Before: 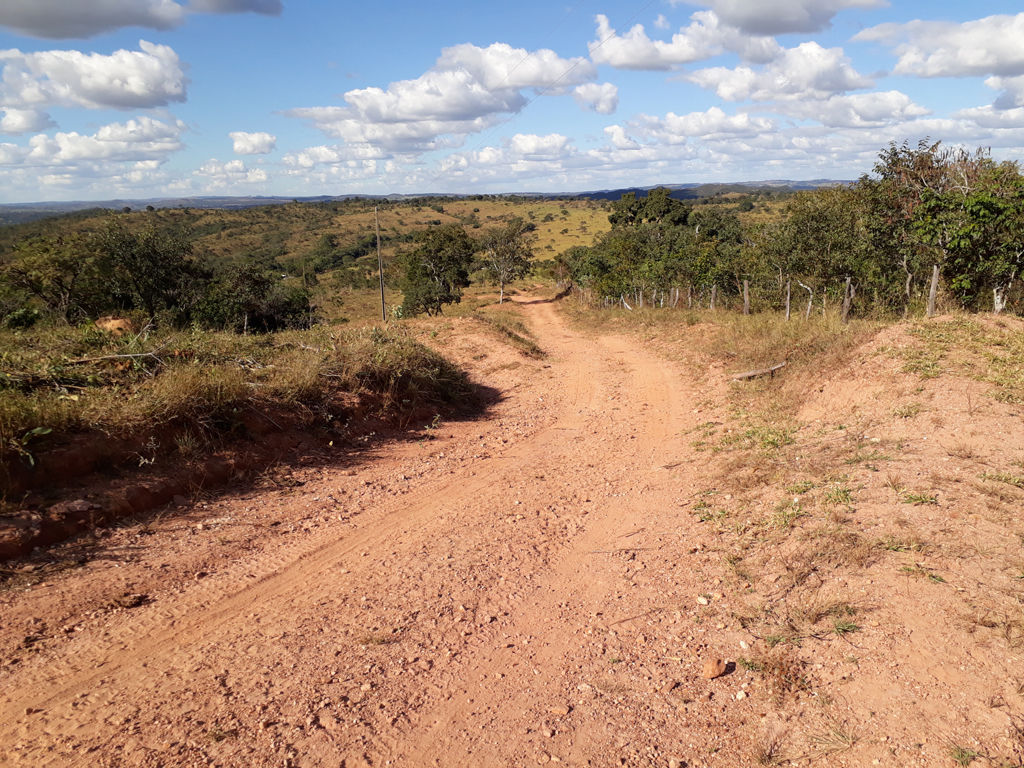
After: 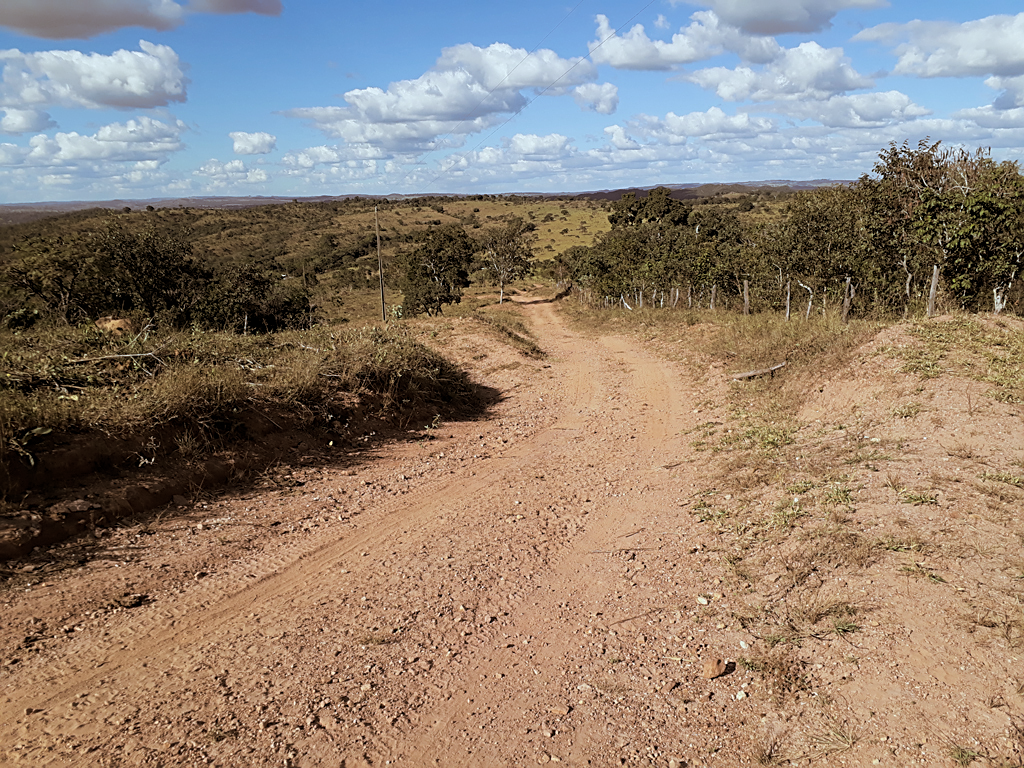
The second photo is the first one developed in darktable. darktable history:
exposure: black level correction 0.001, exposure -0.2 EV, compensate highlight preservation false
split-toning: shadows › hue 32.4°, shadows › saturation 0.51, highlights › hue 180°, highlights › saturation 0, balance -60.17, compress 55.19%
sharpen: on, module defaults
white balance: red 0.925, blue 1.046
